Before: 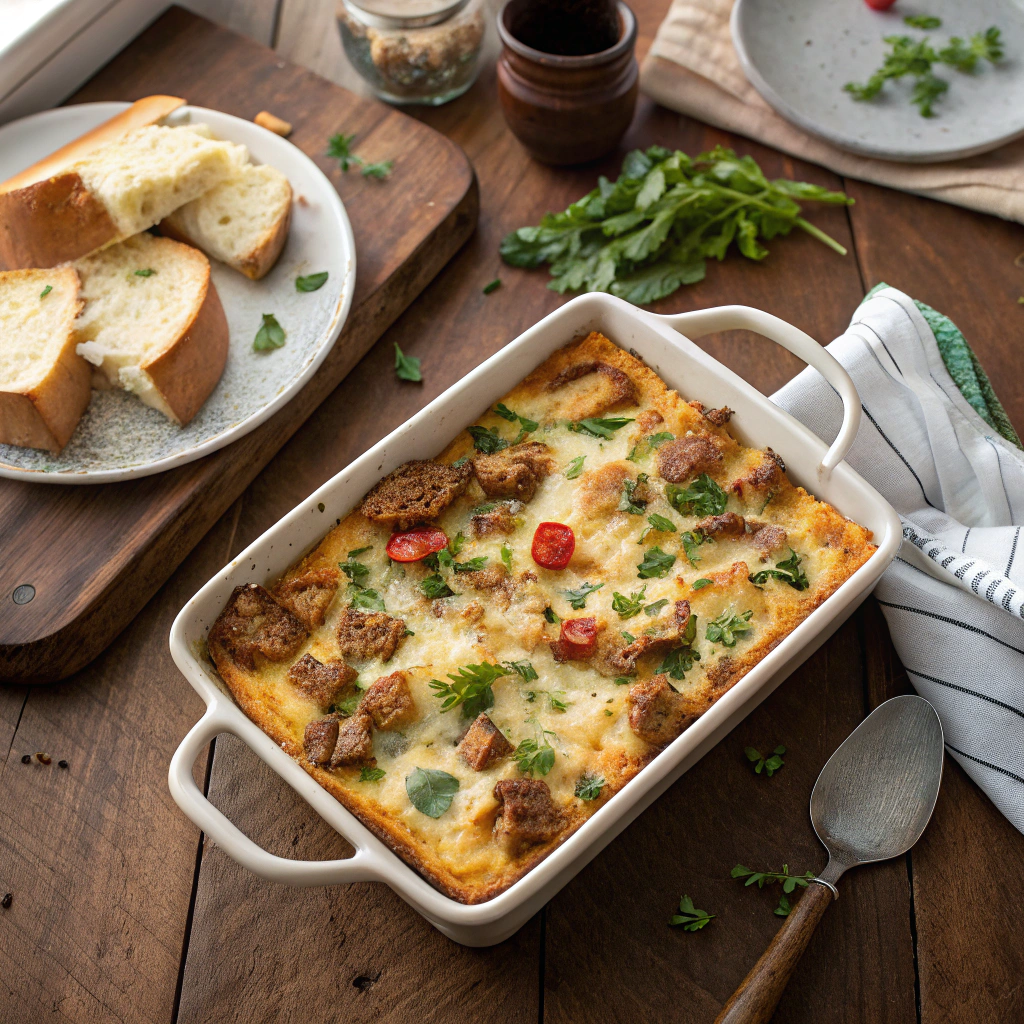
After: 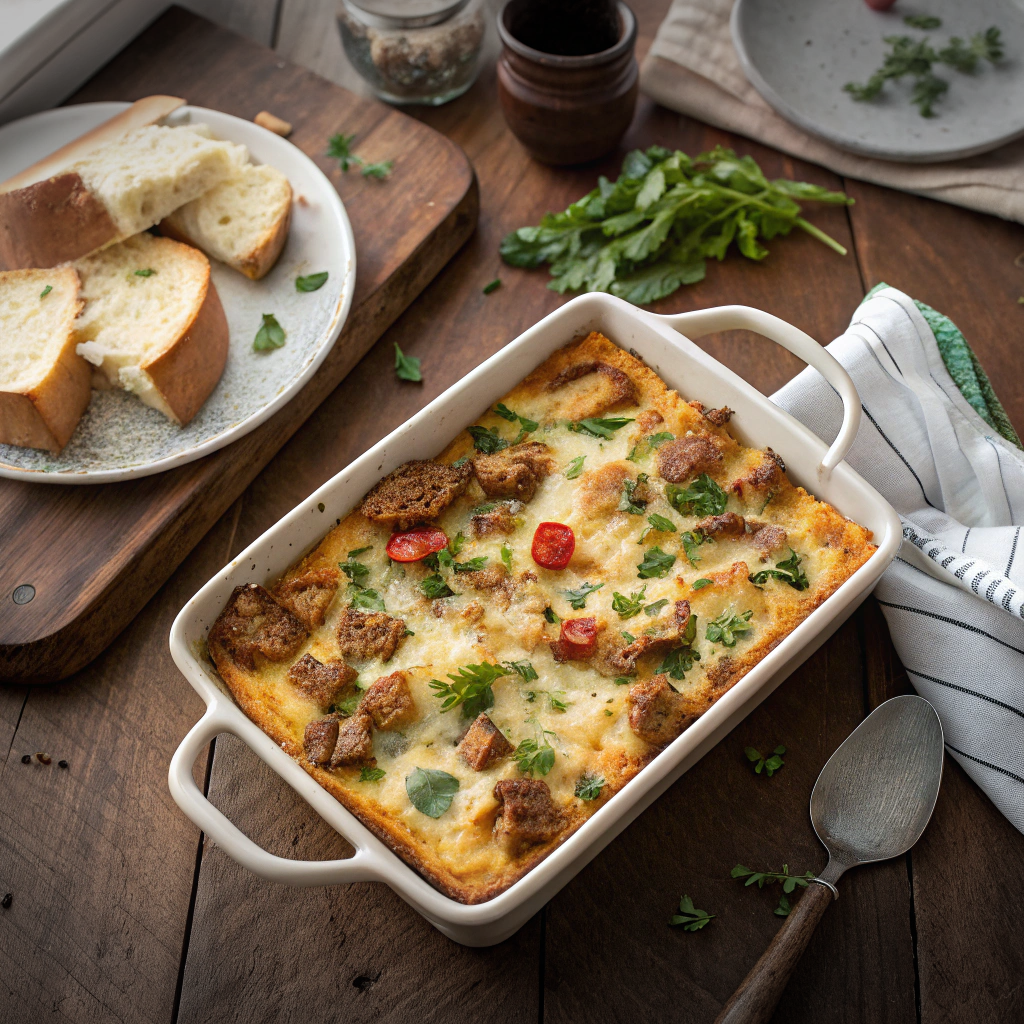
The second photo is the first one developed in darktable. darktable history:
vignetting: fall-off start 99.29%, width/height ratio 1.321
